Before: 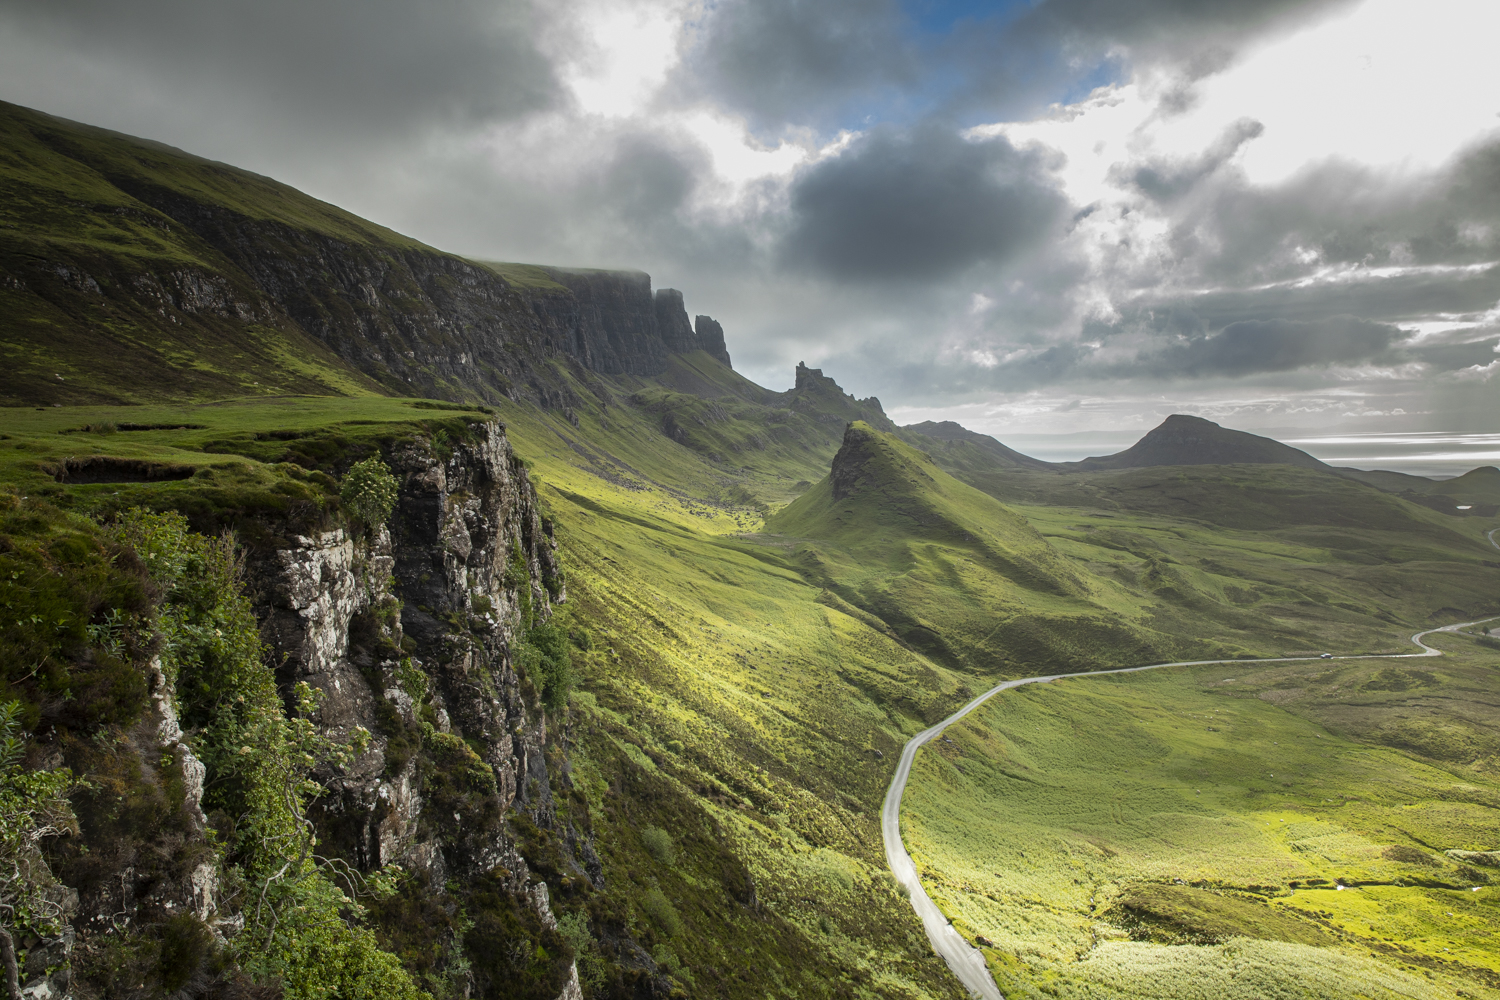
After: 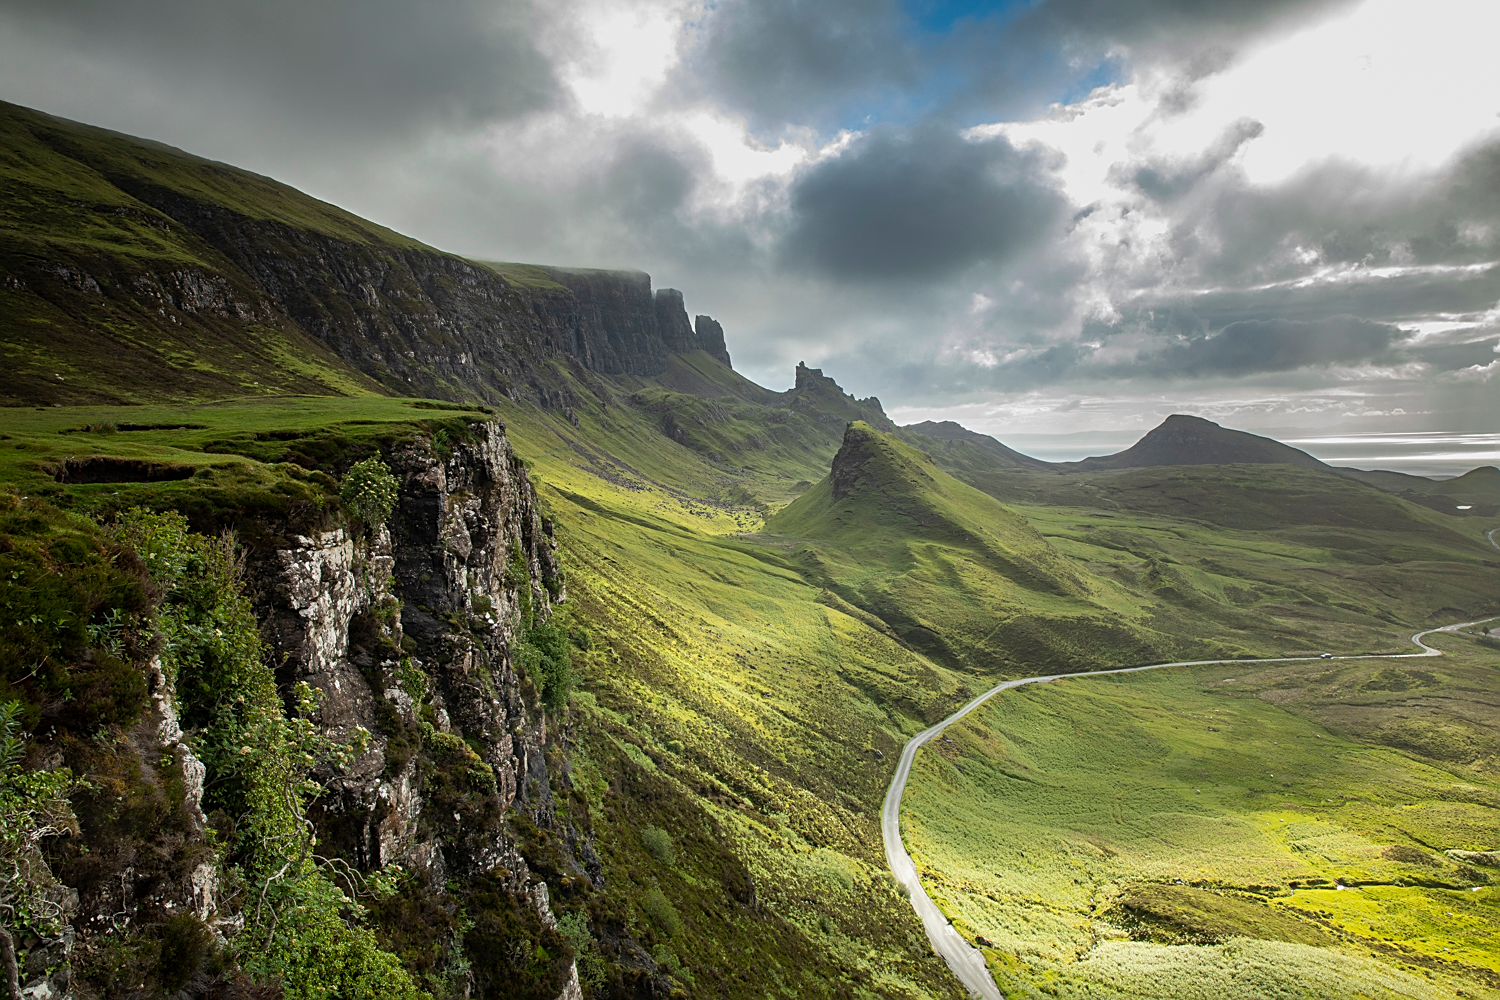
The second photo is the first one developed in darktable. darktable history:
sharpen: amount 0.478
rotate and perspective: automatic cropping original format, crop left 0, crop top 0
